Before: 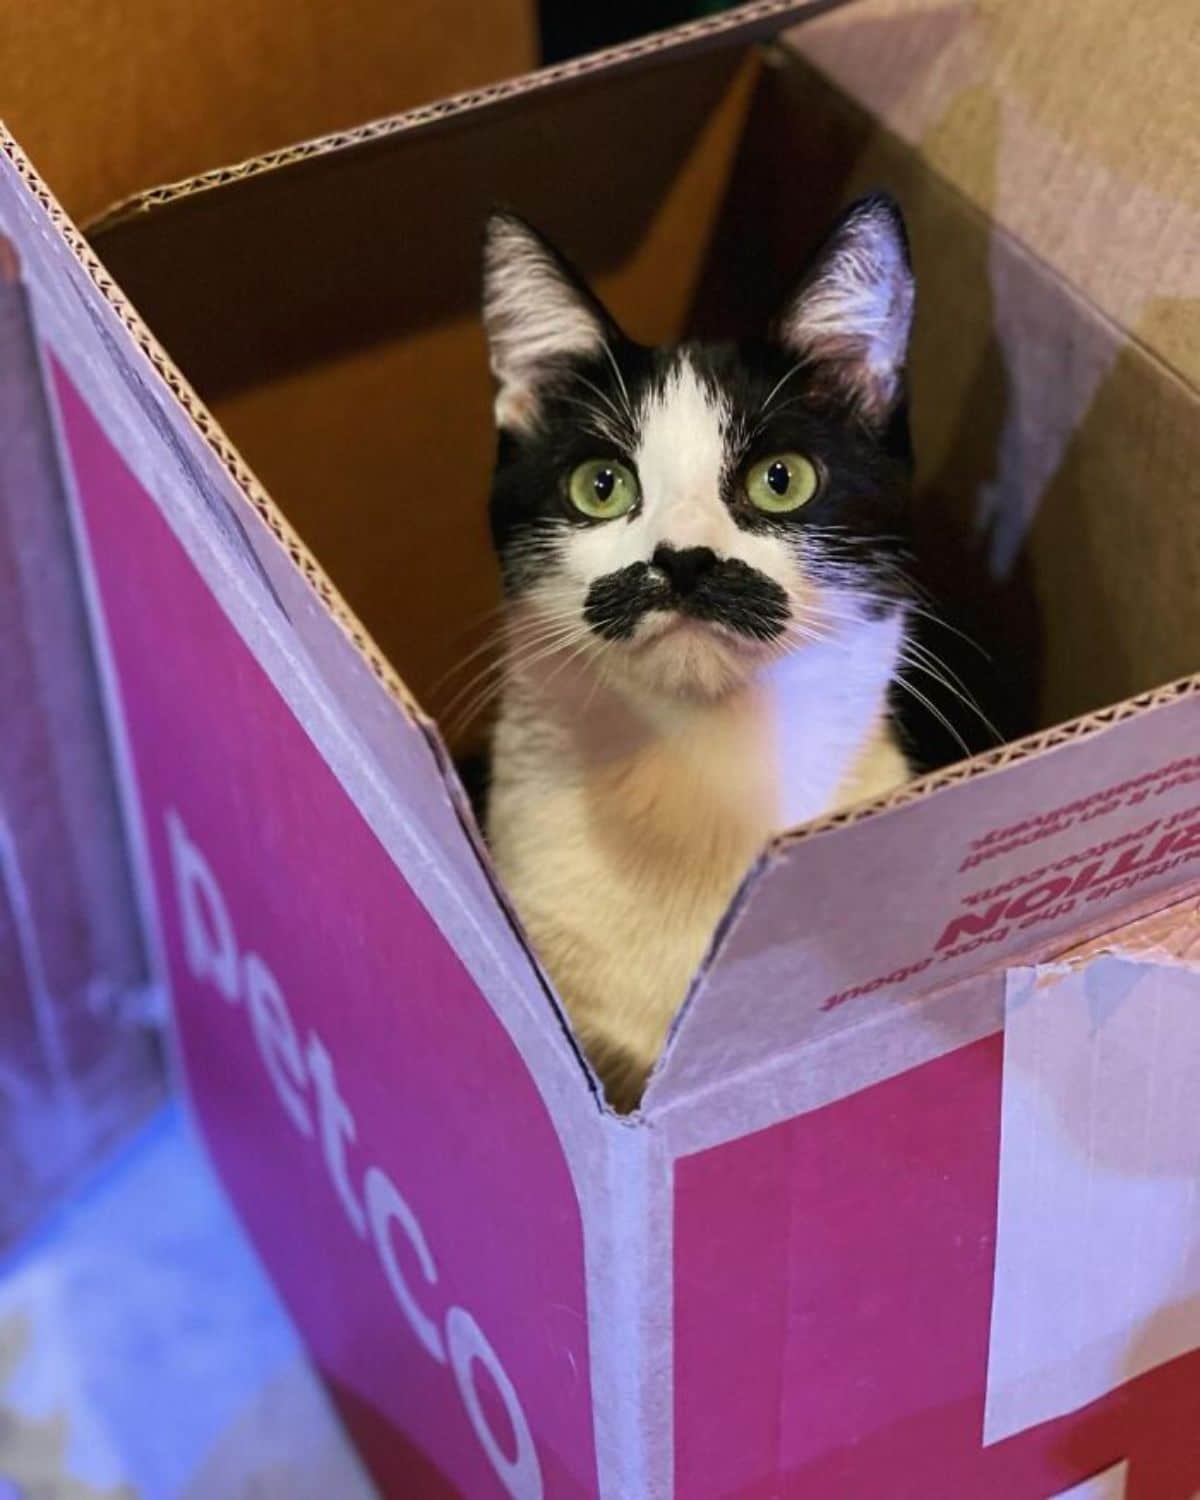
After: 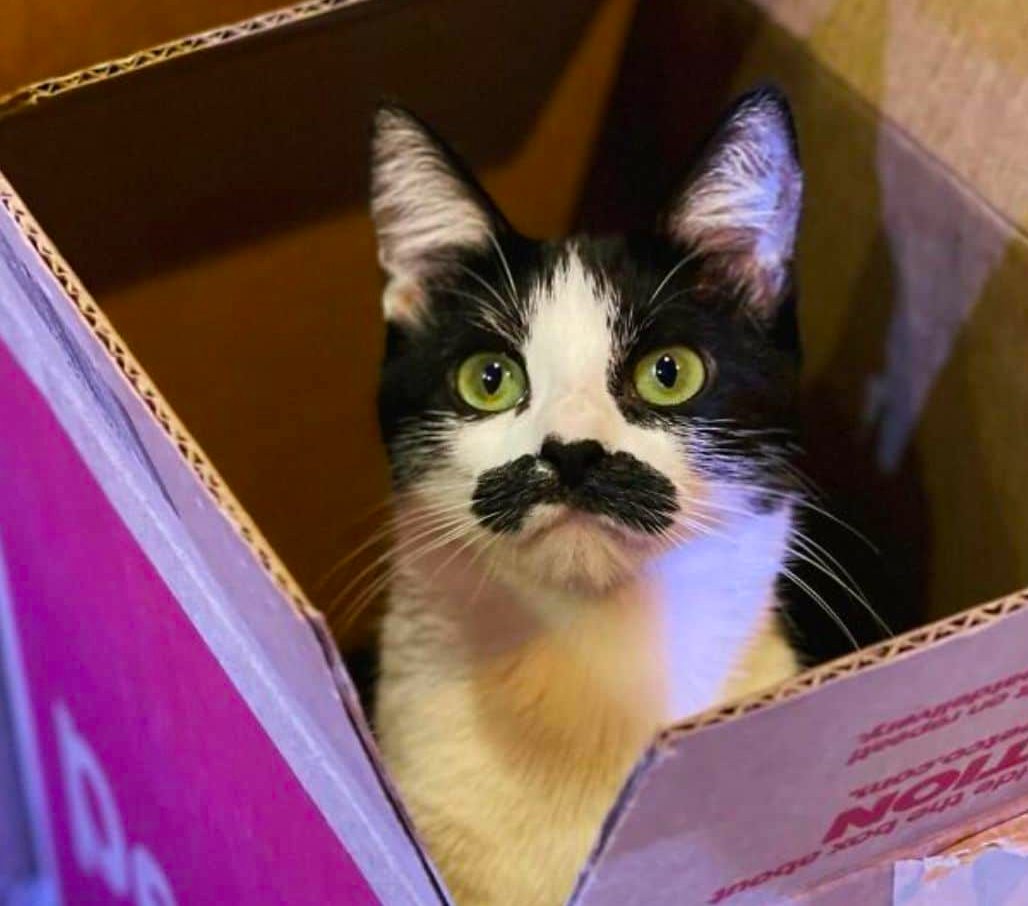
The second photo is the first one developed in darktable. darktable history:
crop and rotate: left 9.345%, top 7.22%, right 4.982%, bottom 32.331%
color balance rgb: perceptual saturation grading › global saturation 30%, global vibrance 10%
